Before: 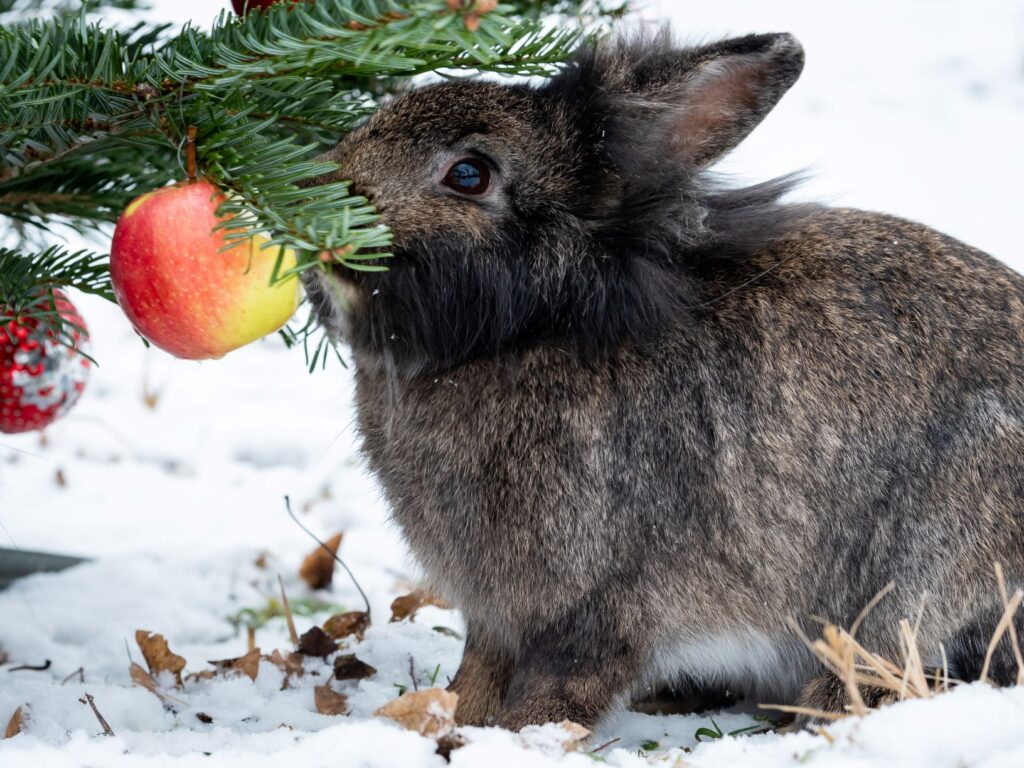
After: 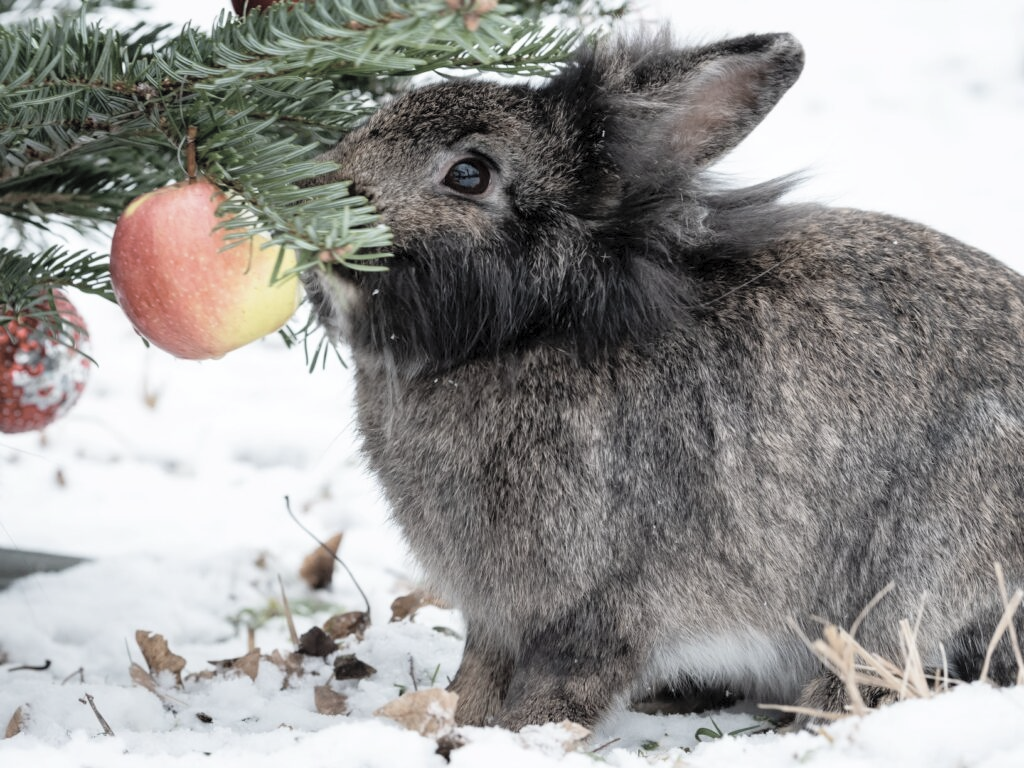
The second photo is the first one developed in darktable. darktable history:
contrast brightness saturation: brightness 0.182, saturation -0.519
